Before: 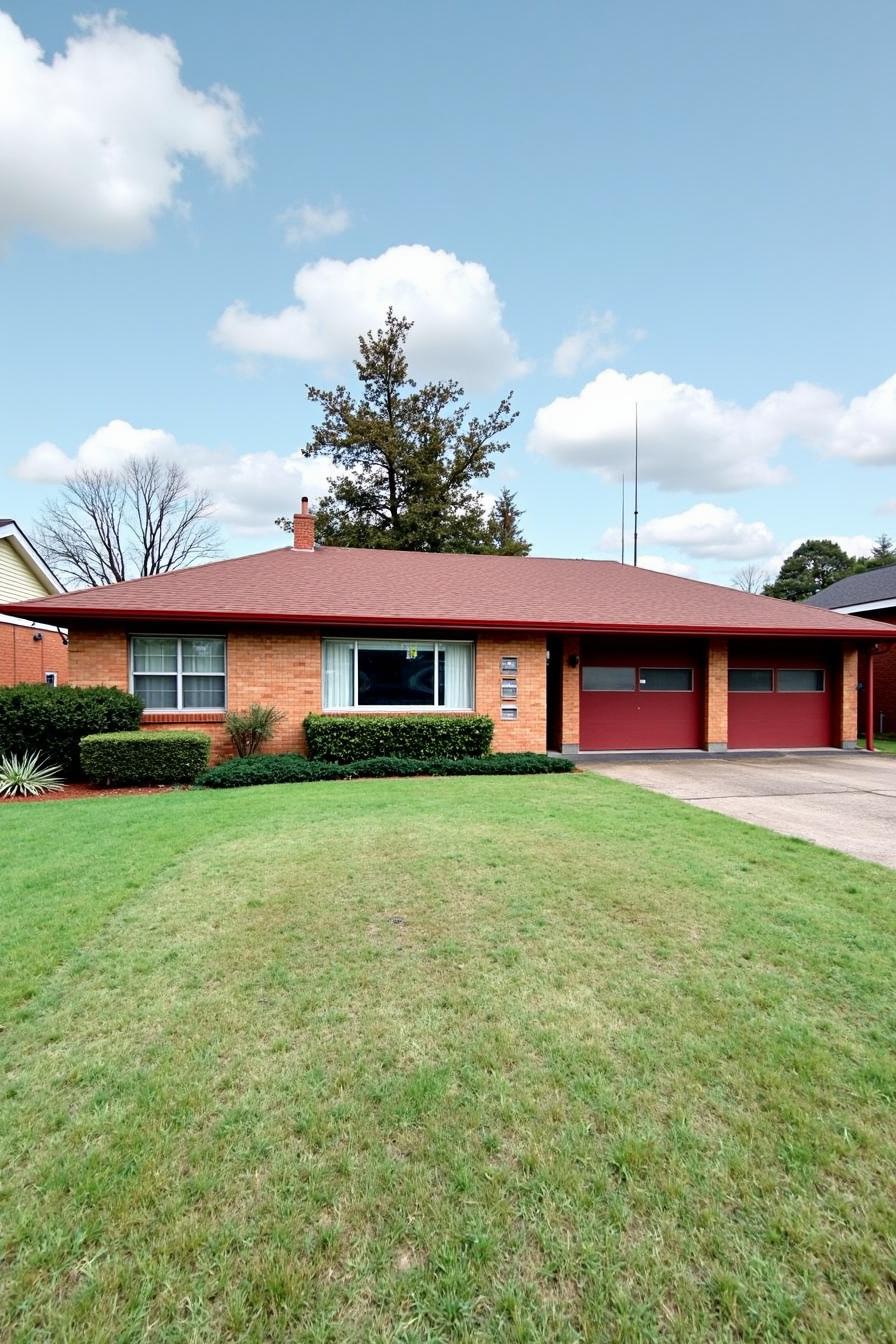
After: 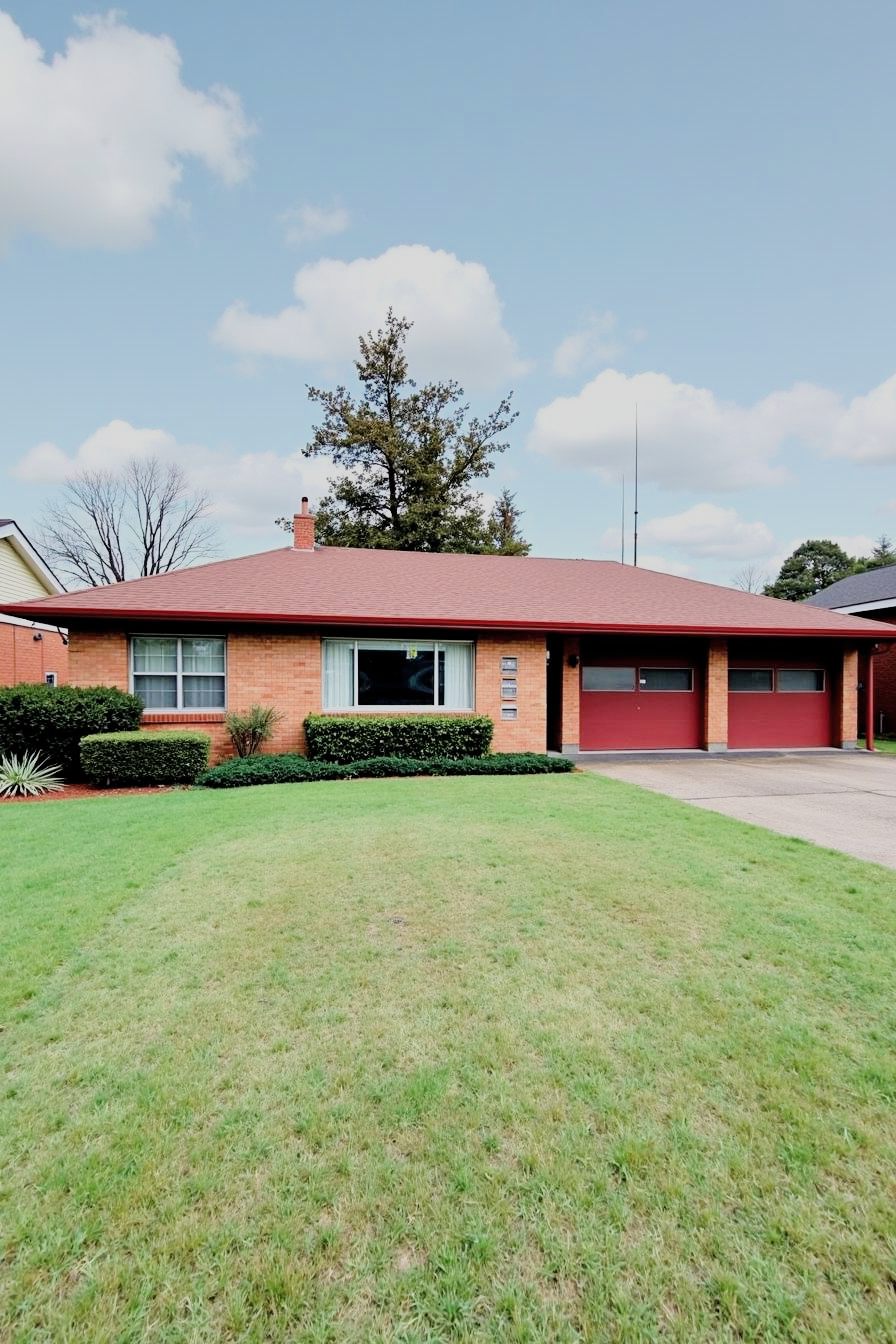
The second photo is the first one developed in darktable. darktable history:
filmic rgb: middle gray luminance 29.99%, black relative exposure -8.95 EV, white relative exposure 6.98 EV, threshold 2.94 EV, target black luminance 0%, hardness 2.96, latitude 2.65%, contrast 0.963, highlights saturation mix 3.63%, shadows ↔ highlights balance 11.37%, enable highlight reconstruction true
exposure: black level correction -0.002, exposure 0.543 EV, compensate highlight preservation false
